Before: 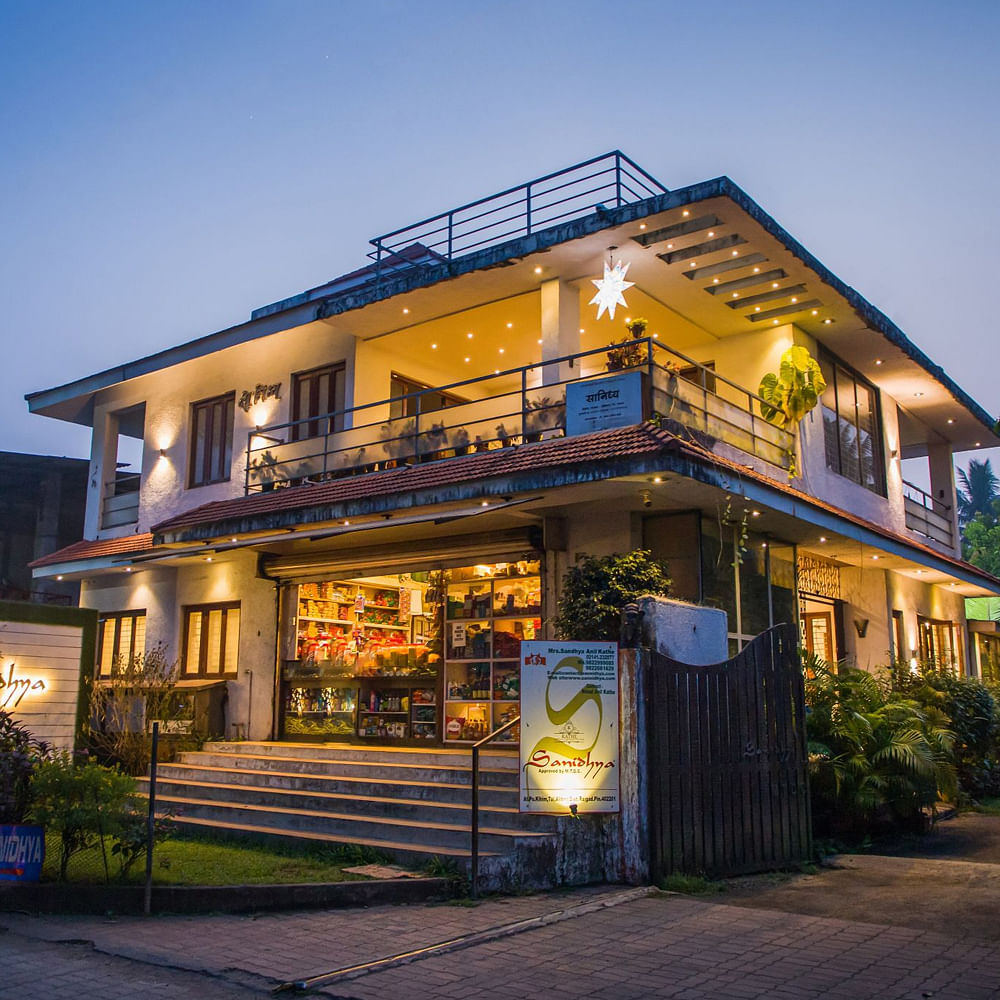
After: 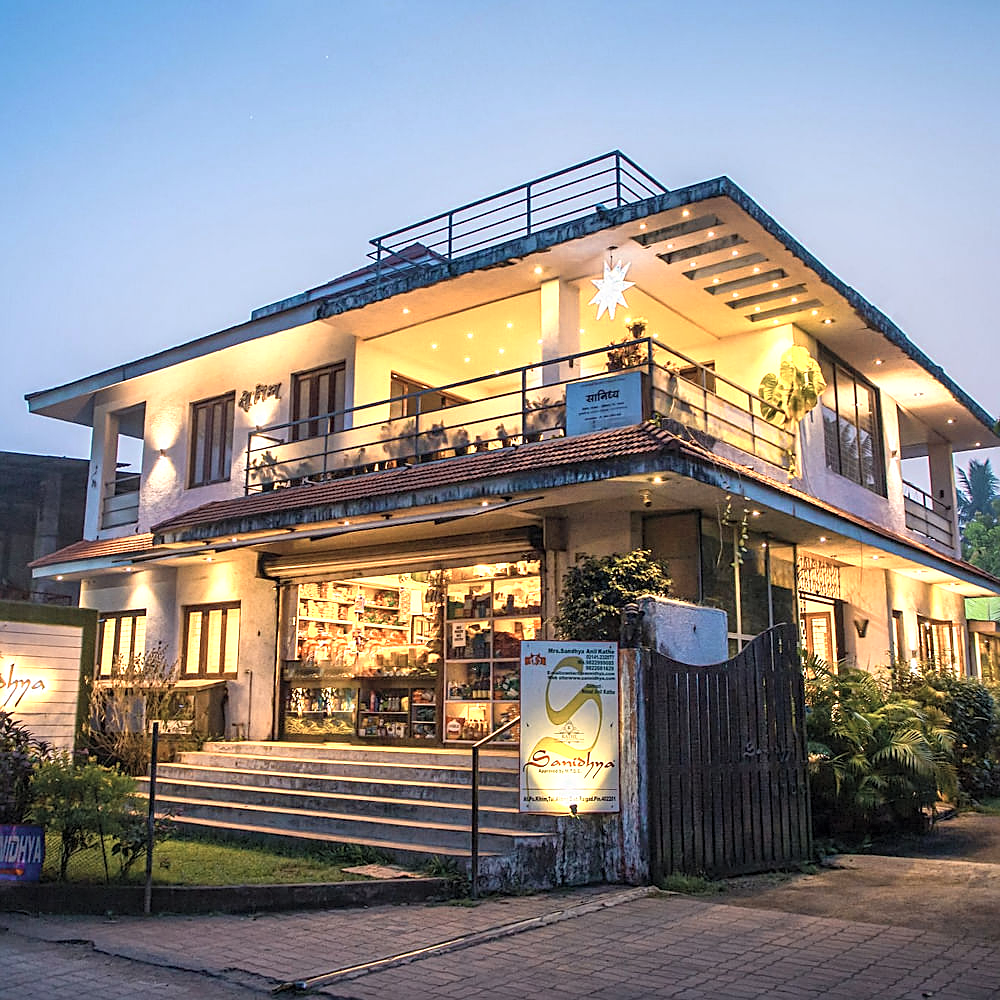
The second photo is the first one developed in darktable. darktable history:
contrast brightness saturation: brightness 0.15
sharpen: on, module defaults
color zones: curves: ch0 [(0.018, 0.548) (0.197, 0.654) (0.425, 0.447) (0.605, 0.658) (0.732, 0.579)]; ch1 [(0.105, 0.531) (0.224, 0.531) (0.386, 0.39) (0.618, 0.456) (0.732, 0.456) (0.956, 0.421)]; ch2 [(0.039, 0.583) (0.215, 0.465) (0.399, 0.544) (0.465, 0.548) (0.614, 0.447) (0.724, 0.43) (0.882, 0.623) (0.956, 0.632)]
local contrast: highlights 100%, shadows 100%, detail 120%, midtone range 0.2
